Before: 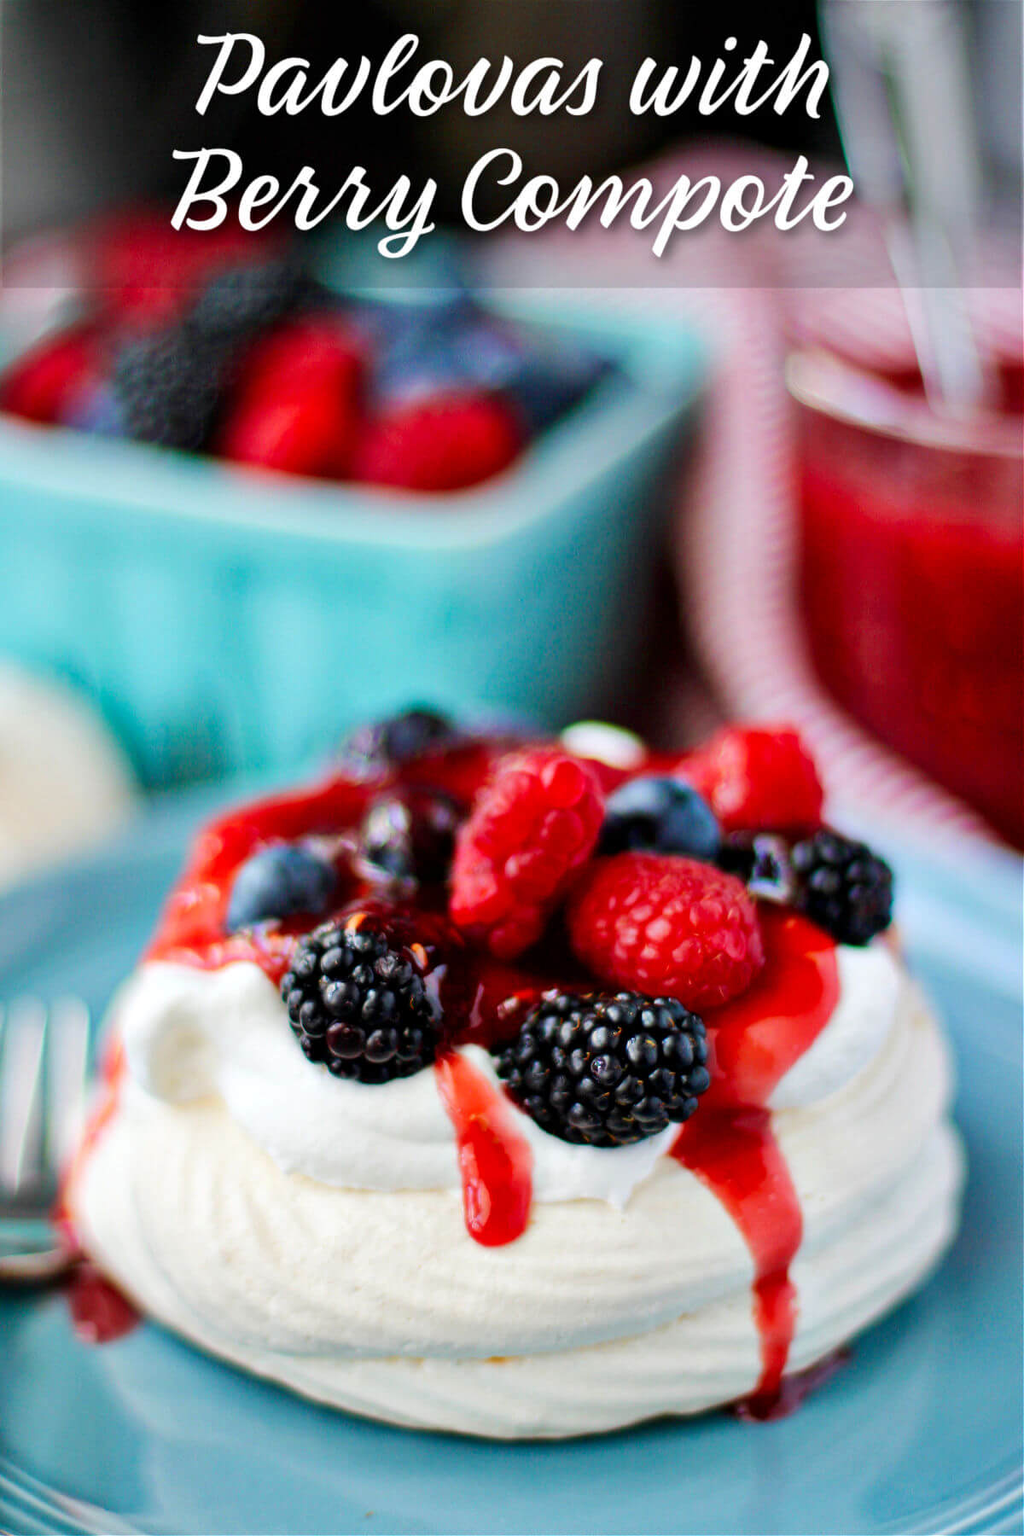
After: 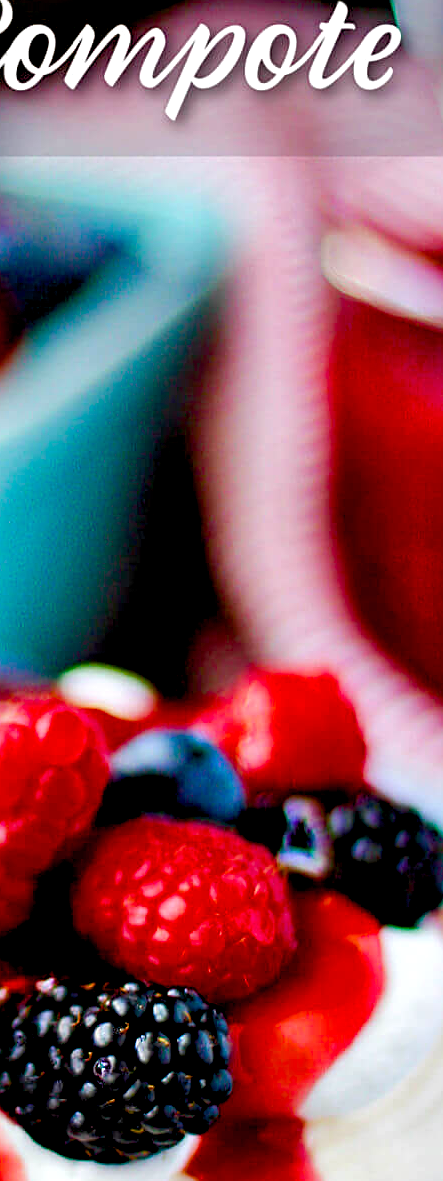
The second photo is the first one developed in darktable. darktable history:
color balance rgb: shadows lift › luminance -9.41%, highlights gain › luminance 17.6%, global offset › luminance -1.45%, perceptual saturation grading › highlights -17.77%, perceptual saturation grading › mid-tones 33.1%, perceptual saturation grading › shadows 50.52%, global vibrance 24.22%
sharpen: on, module defaults
crop and rotate: left 49.936%, top 10.094%, right 13.136%, bottom 24.256%
